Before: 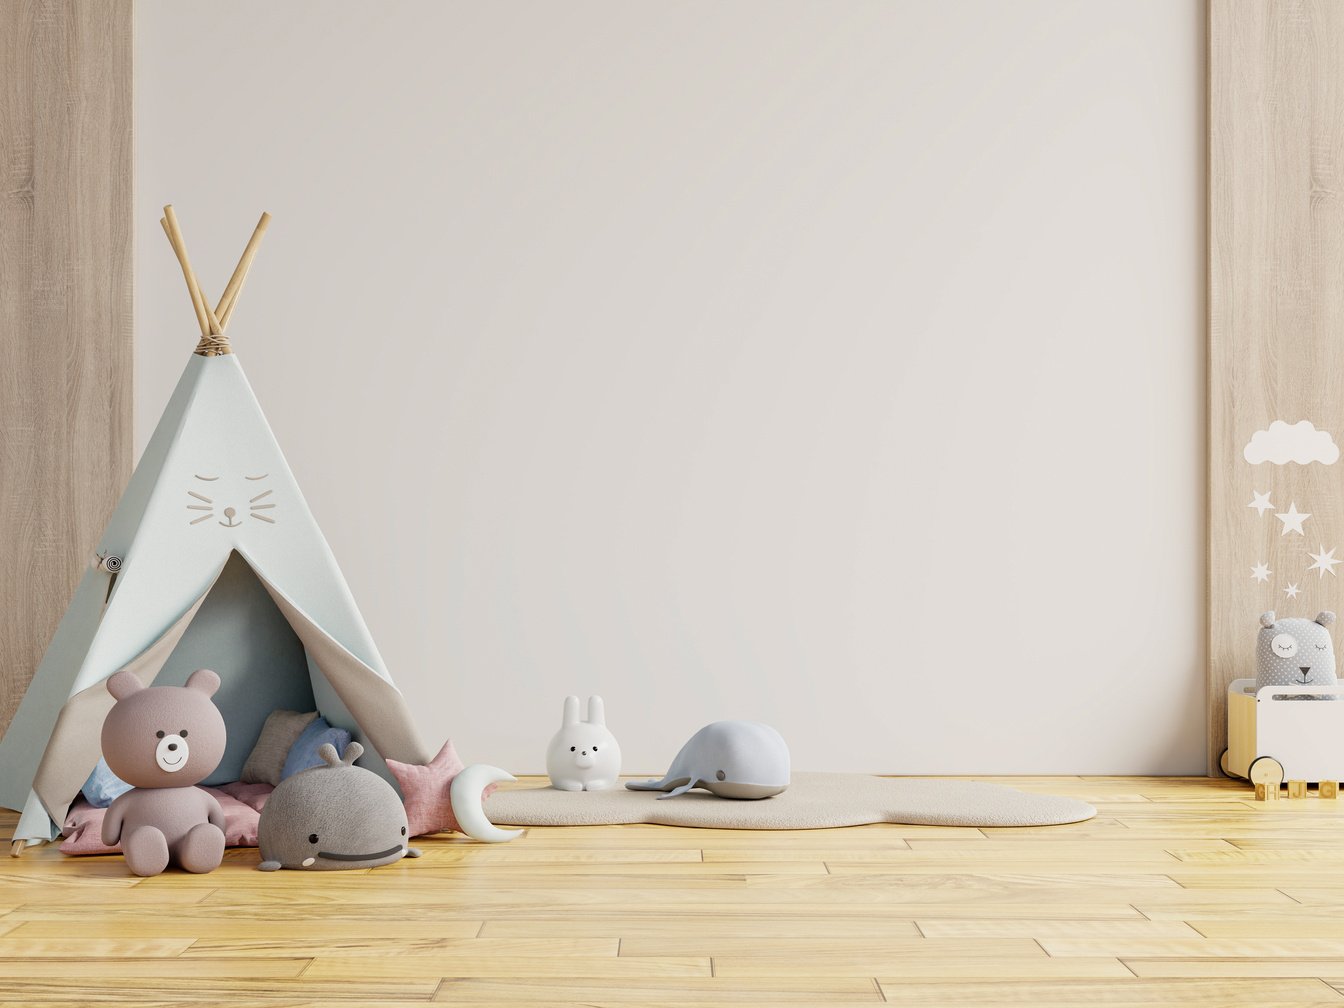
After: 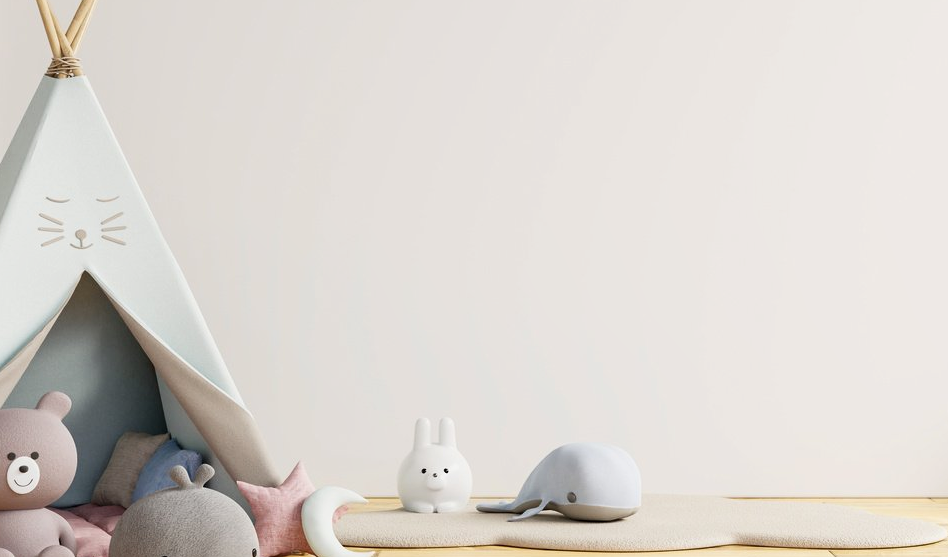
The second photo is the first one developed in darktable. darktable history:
shadows and highlights: shadows 0, highlights 40
crop: left 11.123%, top 27.61%, right 18.3%, bottom 17.034%
